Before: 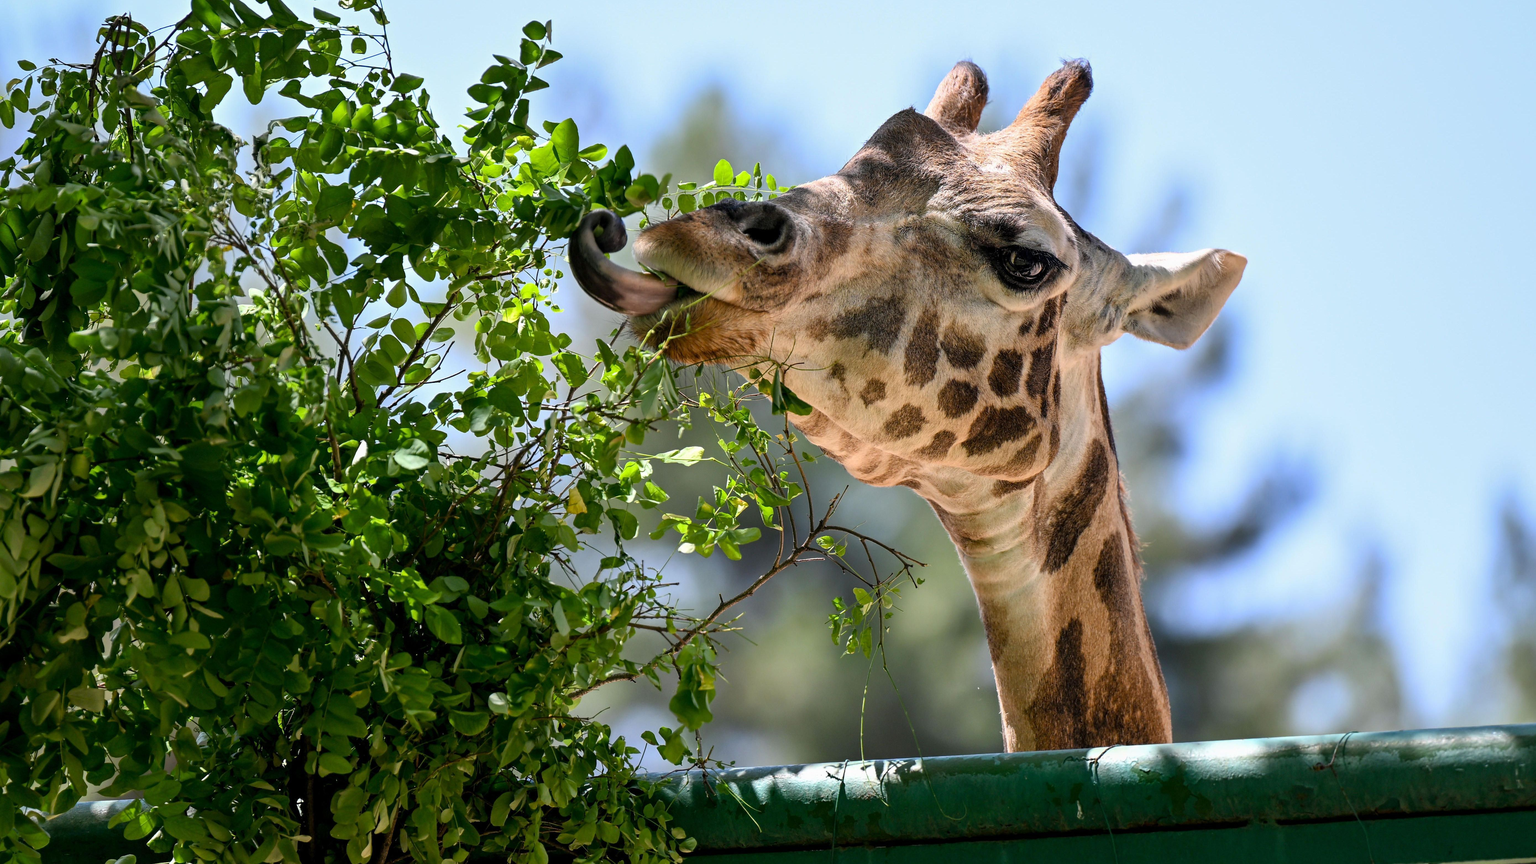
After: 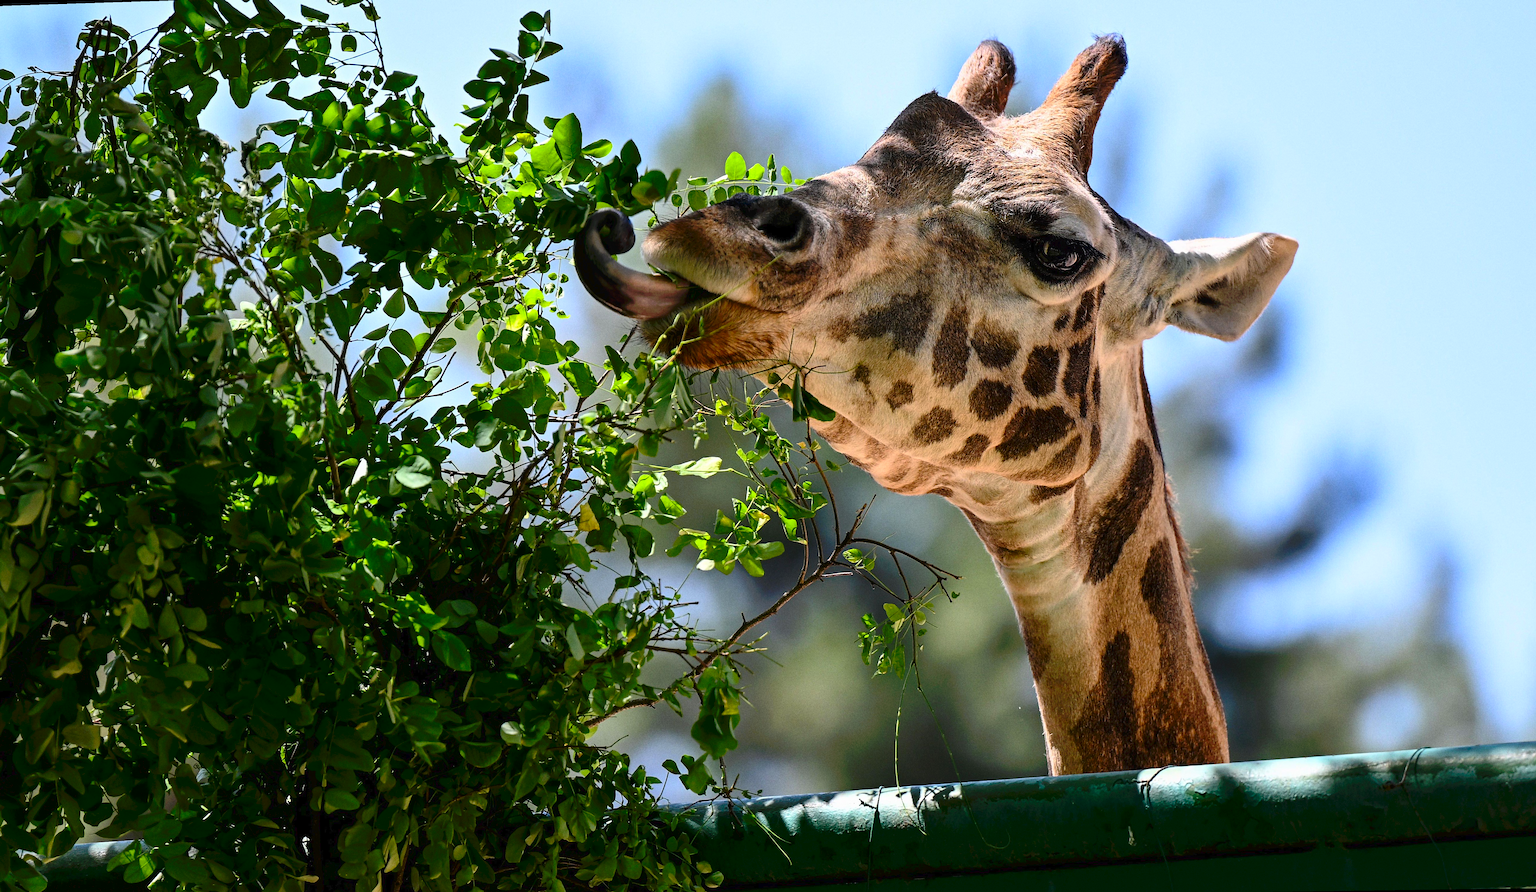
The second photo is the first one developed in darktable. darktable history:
crop: right 4.126%, bottom 0.031%
grain: coarseness 0.09 ISO
tone curve: curves: ch0 [(0, 0) (0.003, 0.026) (0.011, 0.024) (0.025, 0.022) (0.044, 0.031) (0.069, 0.067) (0.1, 0.094) (0.136, 0.102) (0.177, 0.14) (0.224, 0.189) (0.277, 0.238) (0.335, 0.325) (0.399, 0.379) (0.468, 0.453) (0.543, 0.528) (0.623, 0.609) (0.709, 0.695) (0.801, 0.793) (0.898, 0.898) (1, 1)], preserve colors none
rotate and perspective: rotation -1.32°, lens shift (horizontal) -0.031, crop left 0.015, crop right 0.985, crop top 0.047, crop bottom 0.982
contrast brightness saturation: contrast 0.13, brightness -0.05, saturation 0.16
sharpen: amount 0.2
